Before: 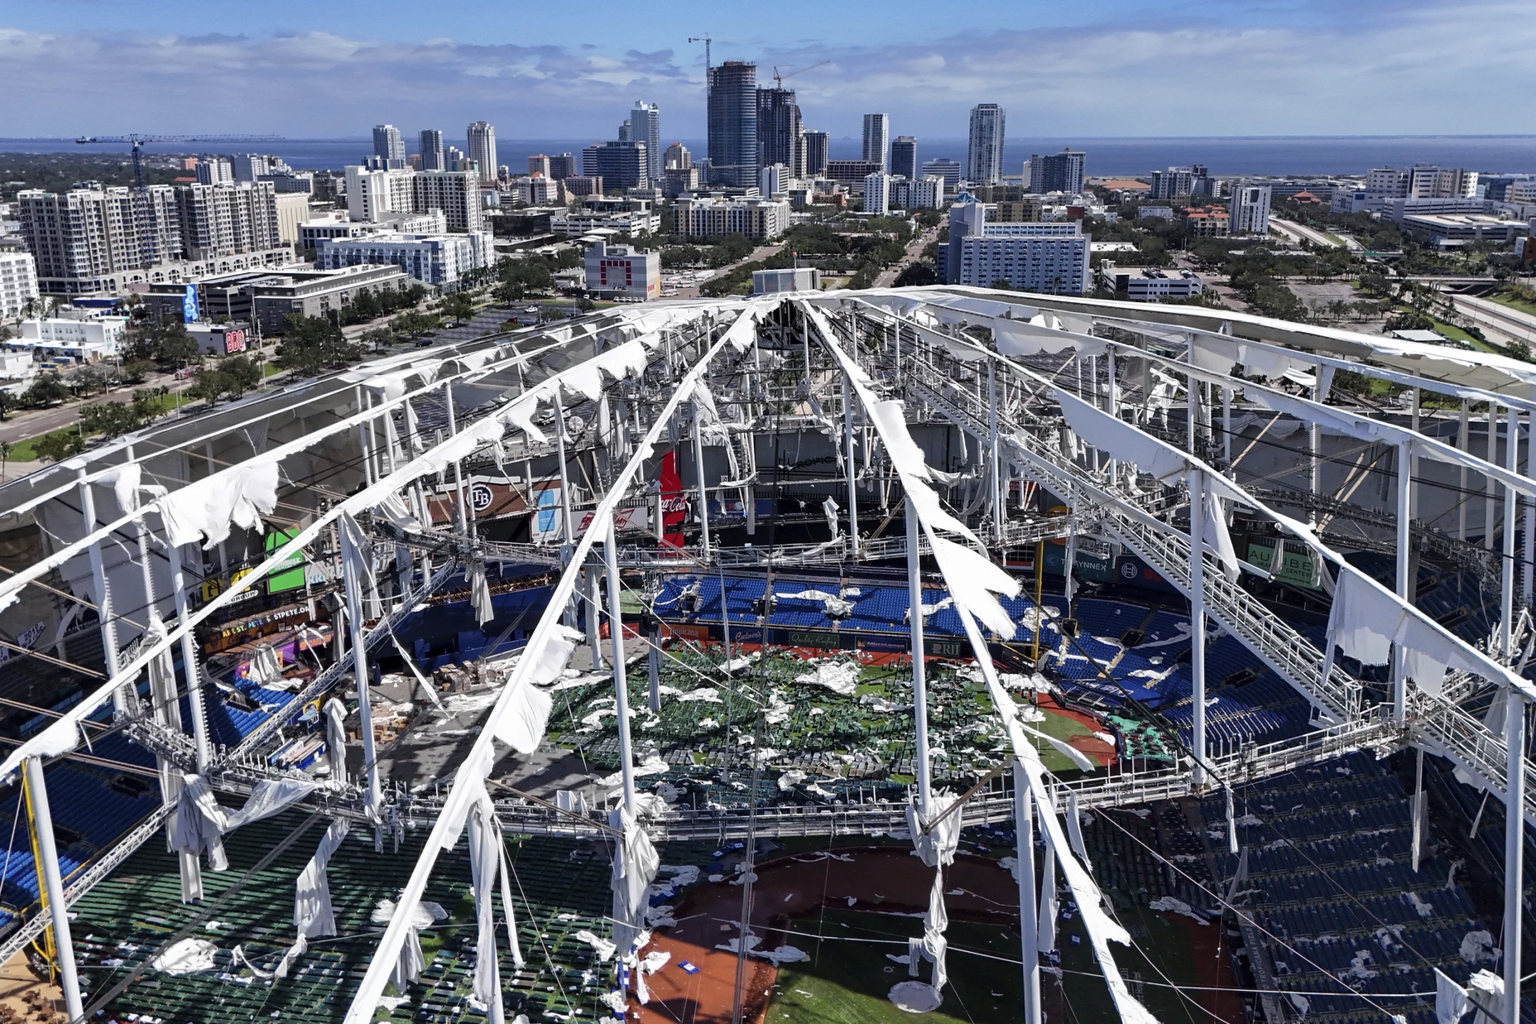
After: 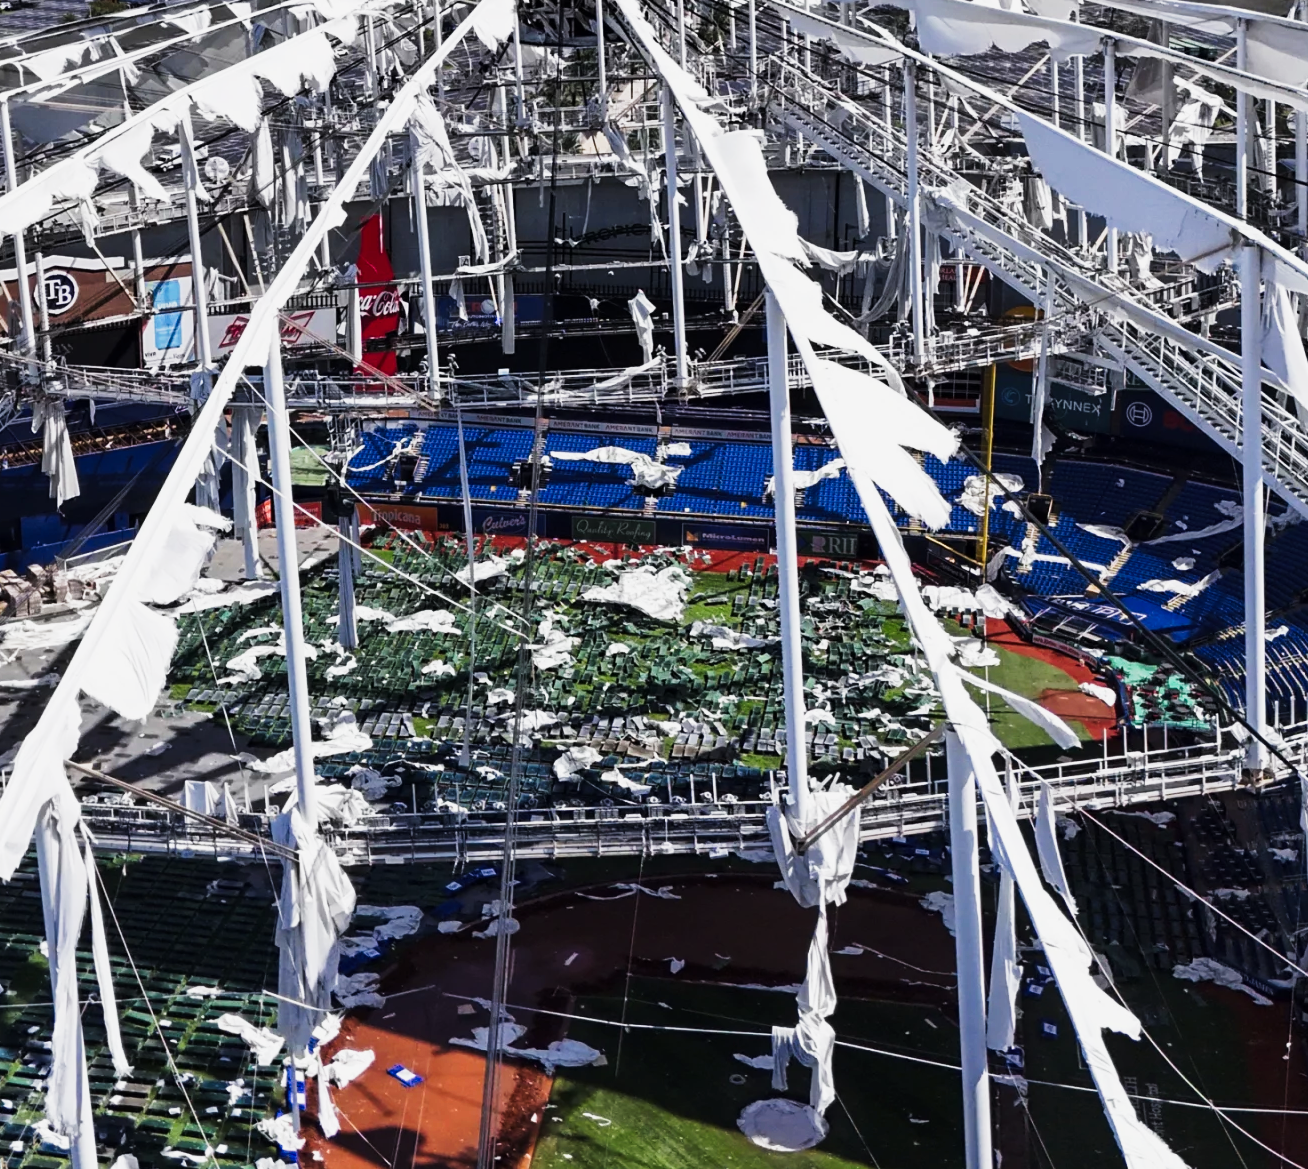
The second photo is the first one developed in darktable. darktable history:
crop and rotate: left 29.047%, top 31.463%, right 19.838%
tone curve: curves: ch0 [(0, 0.001) (0.139, 0.096) (0.311, 0.278) (0.495, 0.531) (0.718, 0.816) (0.841, 0.909) (1, 0.967)]; ch1 [(0, 0) (0.272, 0.249) (0.388, 0.385) (0.469, 0.456) (0.495, 0.497) (0.538, 0.554) (0.578, 0.605) (0.707, 0.778) (1, 1)]; ch2 [(0, 0) (0.125, 0.089) (0.353, 0.329) (0.443, 0.408) (0.502, 0.499) (0.557, 0.542) (0.608, 0.635) (1, 1)], preserve colors none
